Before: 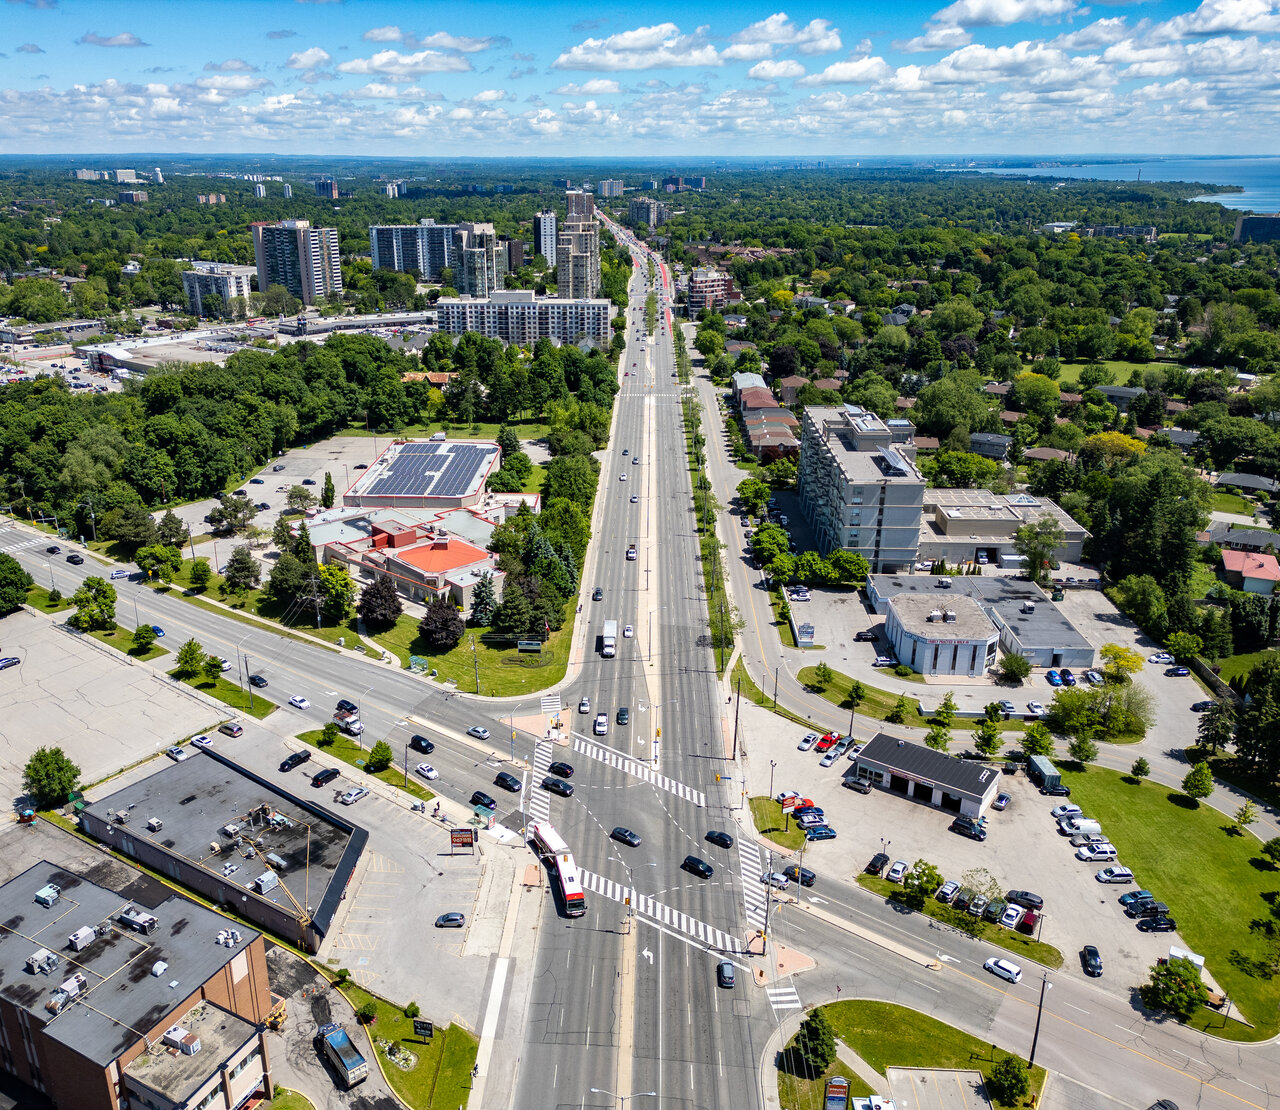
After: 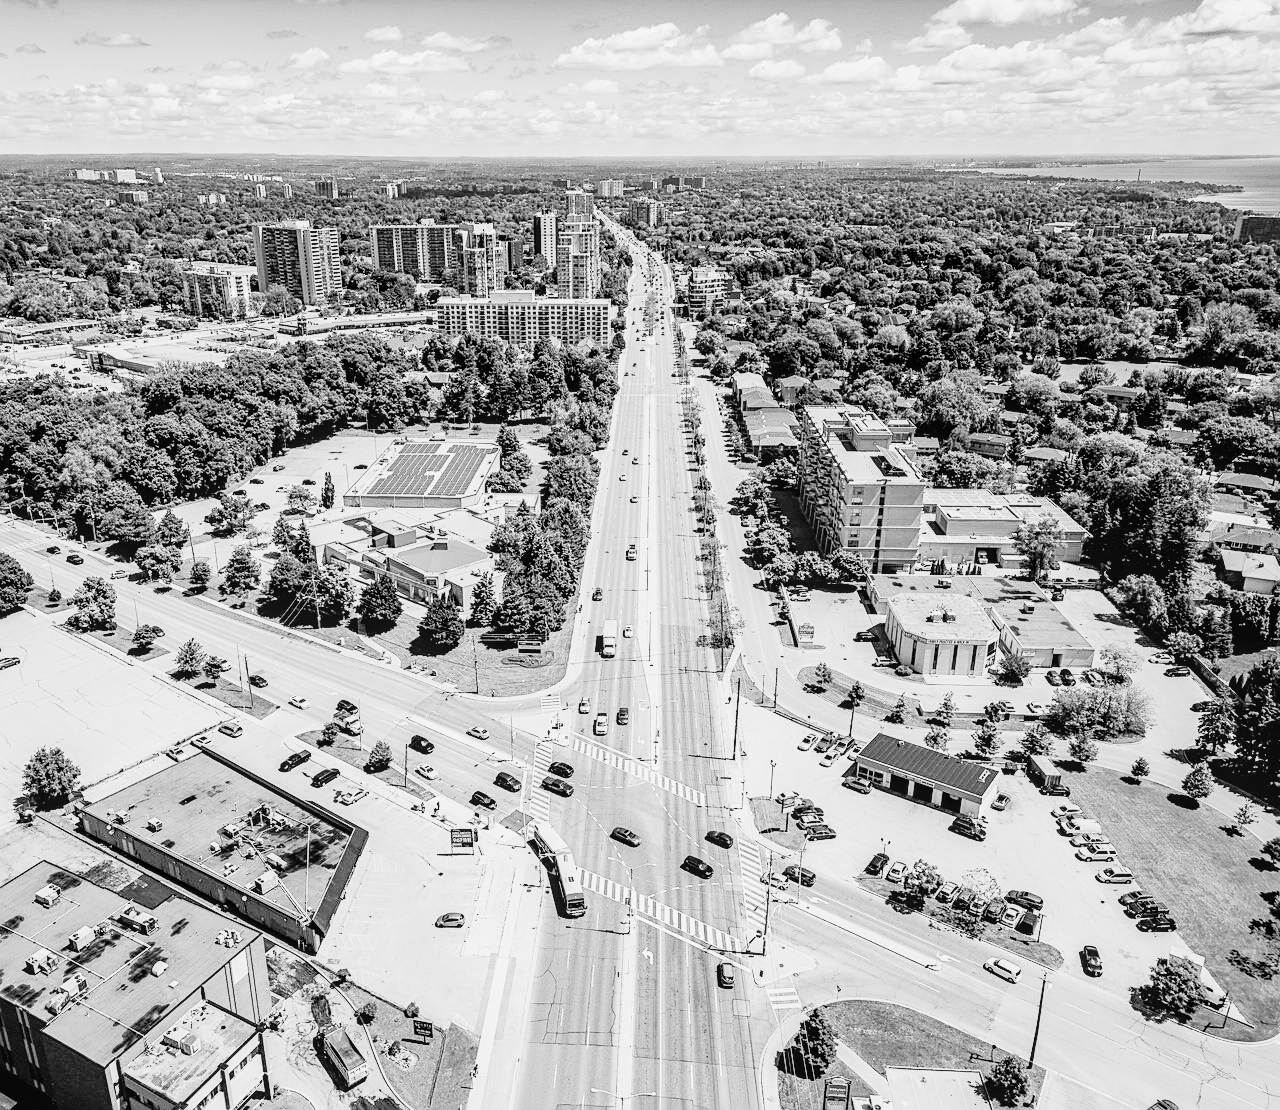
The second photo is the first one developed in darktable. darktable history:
exposure: black level correction 0.001, exposure 1.398 EV, compensate exposure bias true, compensate highlight preservation false
tone curve: curves: ch0 [(0, 0) (0.128, 0.068) (0.292, 0.274) (0.46, 0.482) (0.653, 0.717) (0.819, 0.869) (0.998, 0.969)]; ch1 [(0, 0) (0.384, 0.365) (0.463, 0.45) (0.486, 0.486) (0.503, 0.504) (0.517, 0.517) (0.549, 0.572) (0.583, 0.615) (0.672, 0.699) (0.774, 0.817) (1, 1)]; ch2 [(0, 0) (0.374, 0.344) (0.446, 0.443) (0.494, 0.5) (0.527, 0.529) (0.565, 0.591) (0.644, 0.682) (1, 1)], color space Lab, independent channels, preserve colors none
filmic rgb: black relative exposure -7.65 EV, white relative exposure 4.56 EV, hardness 3.61, color science v6 (2022)
sharpen: on, module defaults
local contrast: on, module defaults
monochrome: on, module defaults
